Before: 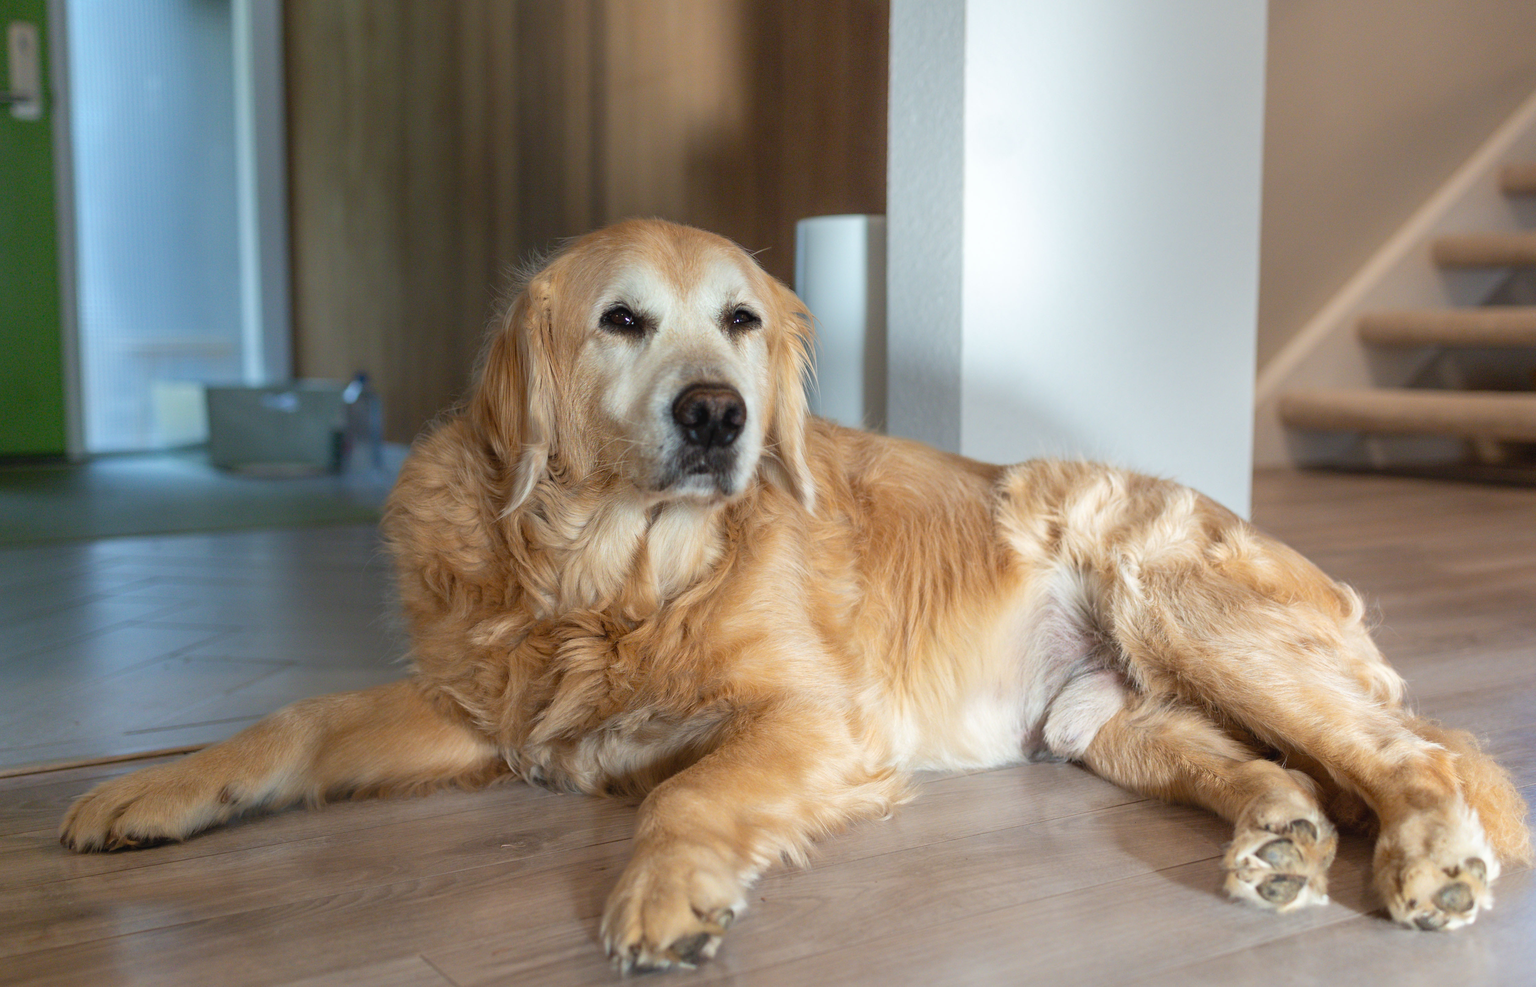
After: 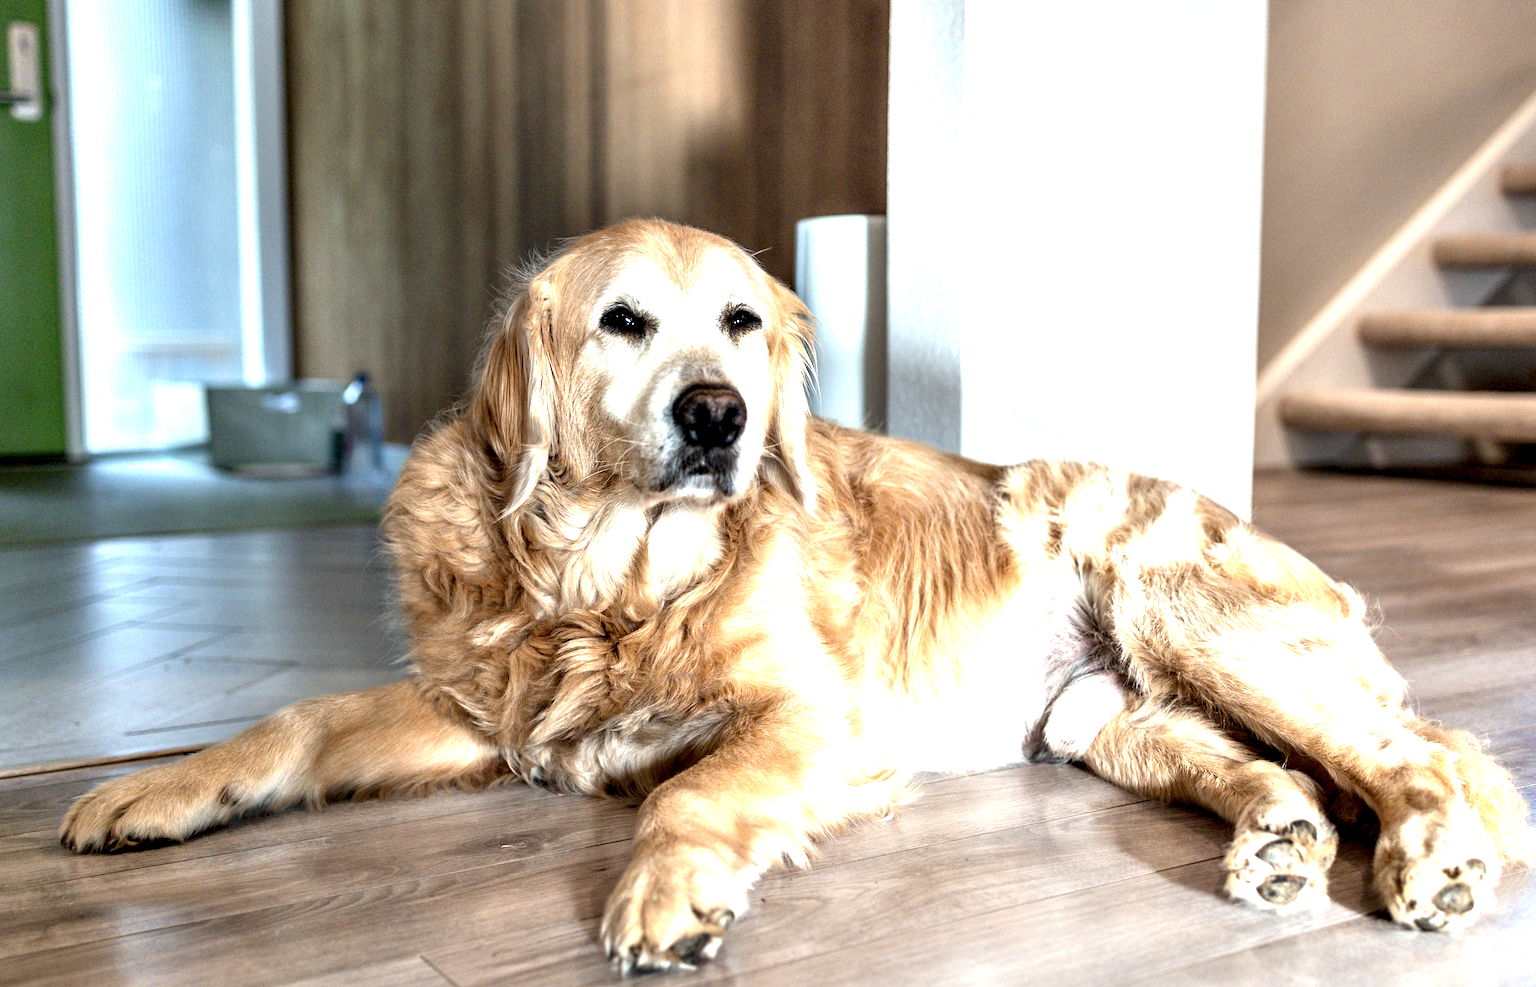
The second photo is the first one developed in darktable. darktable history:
contrast equalizer: y [[0.6 ×6], [0.55 ×6], [0 ×6], [0 ×6], [0 ×6]]
local contrast: detail 135%, midtone range 0.747
color correction: highlights b* 0.055, saturation 0.83
exposure: black level correction 0, exposure 1 EV, compensate highlight preservation false
